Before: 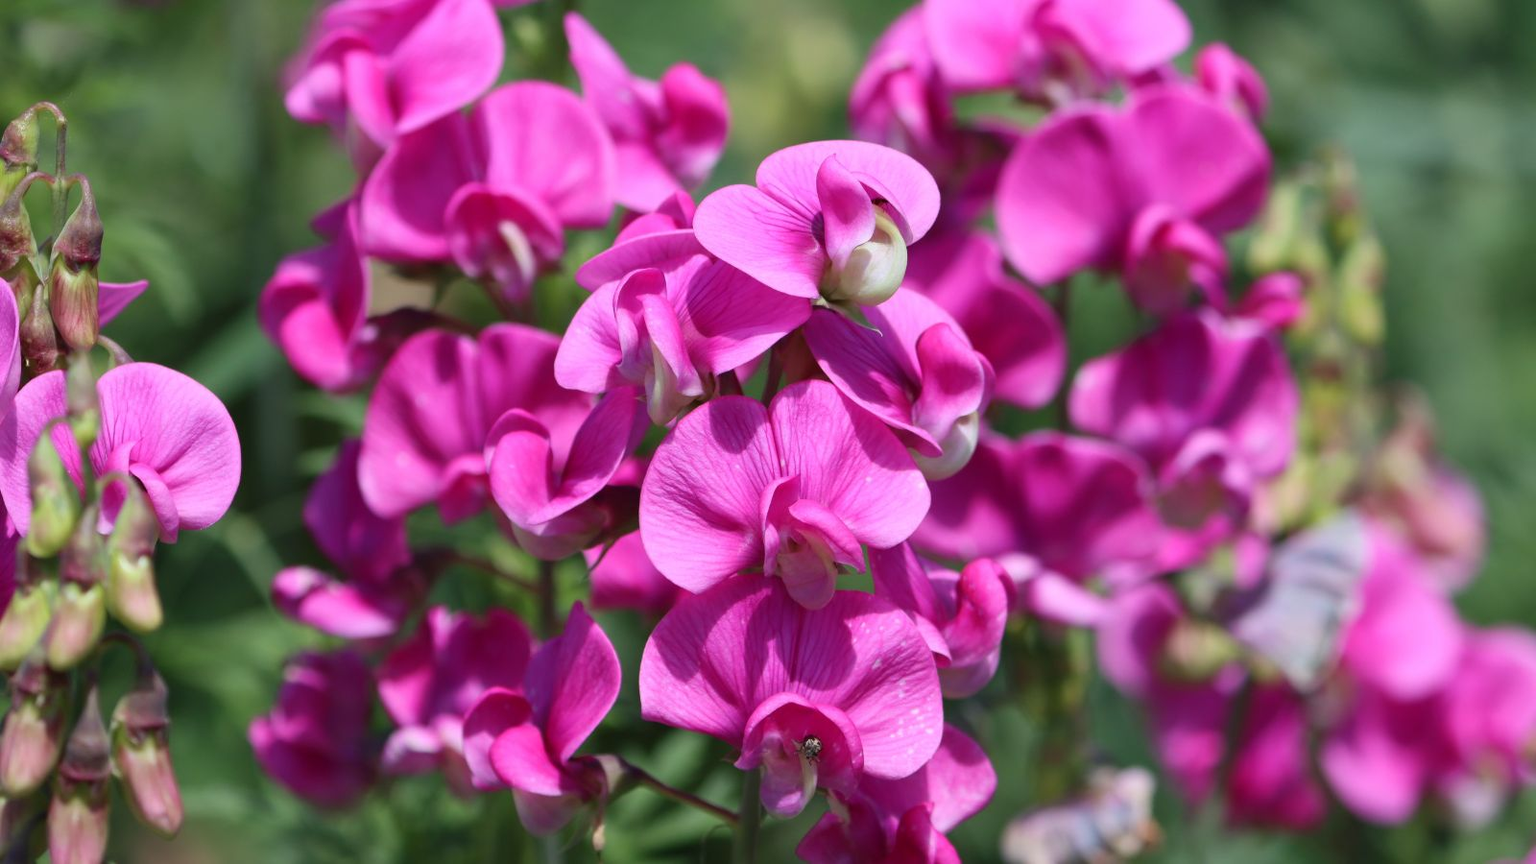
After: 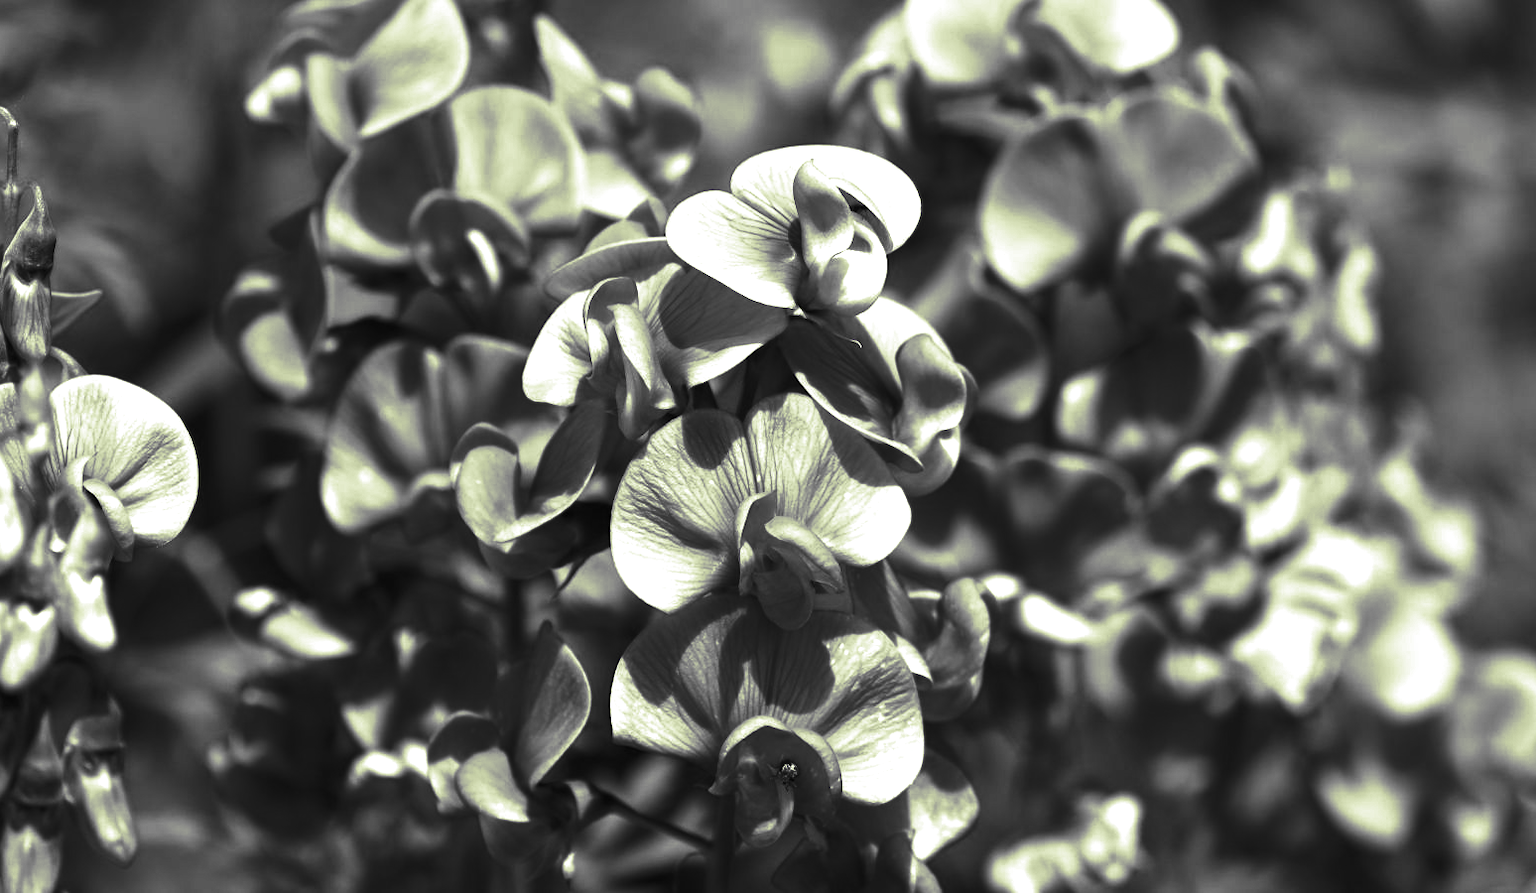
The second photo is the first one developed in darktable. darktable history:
exposure: black level correction 0, exposure 1.1 EV, compensate exposure bias true, compensate highlight preservation false
rgb curve: curves: ch0 [(0, 0) (0.053, 0.068) (0.122, 0.128) (1, 1)]
split-toning: shadows › hue 290.82°, shadows › saturation 0.34, highlights › saturation 0.38, balance 0, compress 50%
crop and rotate: left 3.238%
contrast brightness saturation: contrast -0.03, brightness -0.59, saturation -1
velvia: strength 45%
